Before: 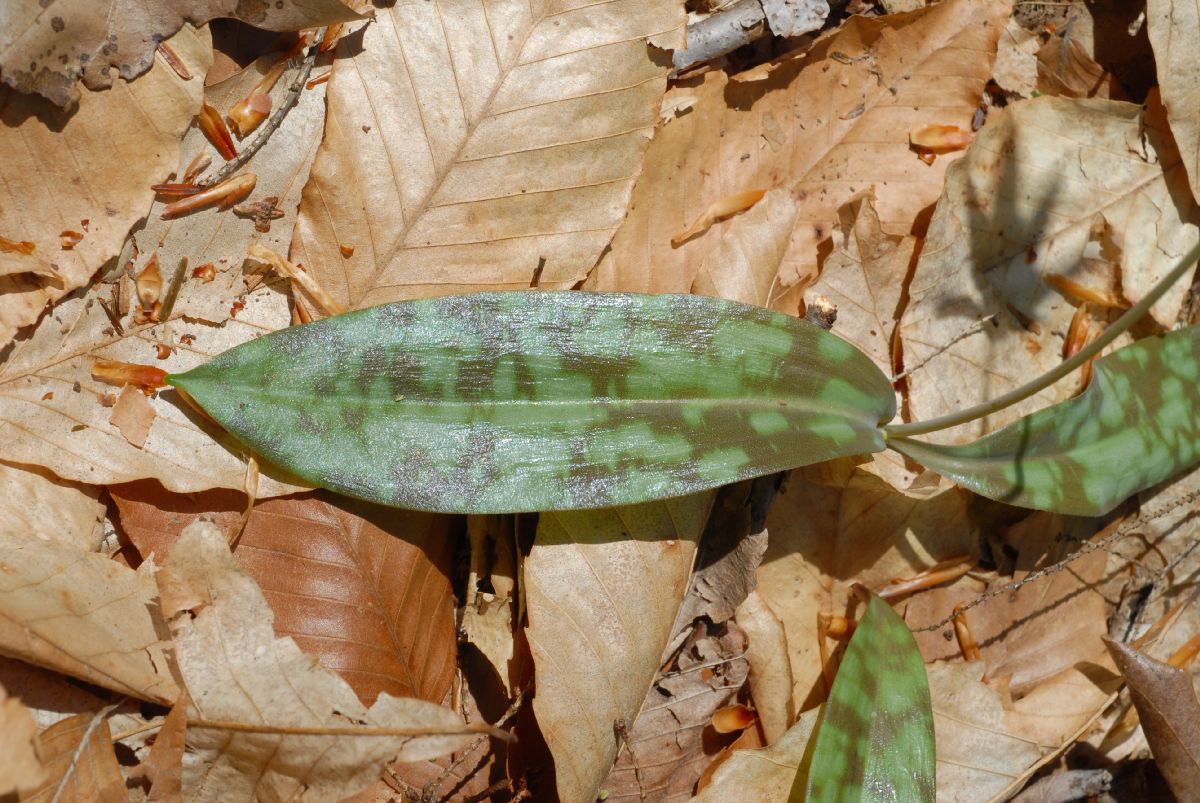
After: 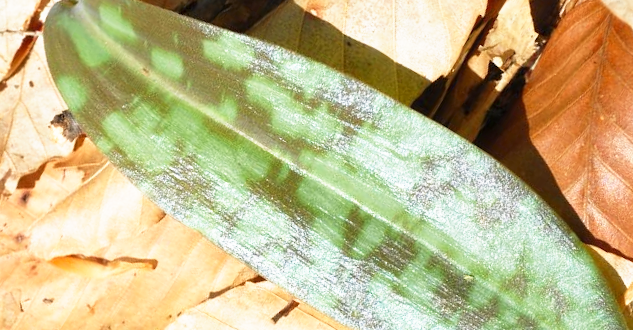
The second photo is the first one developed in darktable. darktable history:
base curve: curves: ch0 [(0, 0) (0.495, 0.917) (1, 1)], exposure shift 0.01, preserve colors none
crop and rotate: angle 148.31°, left 9.147%, top 15.628%, right 4.534%, bottom 16.966%
